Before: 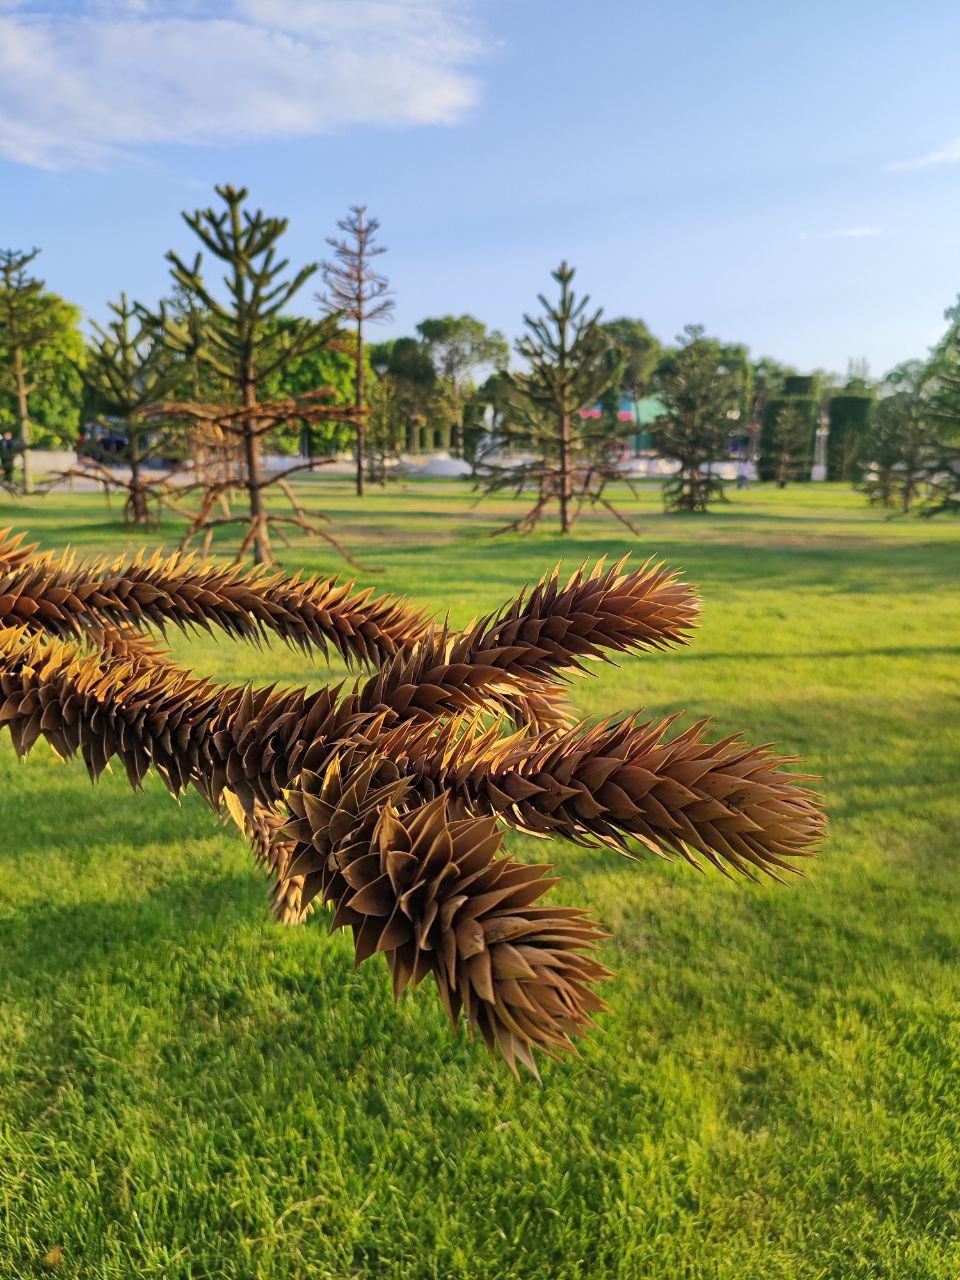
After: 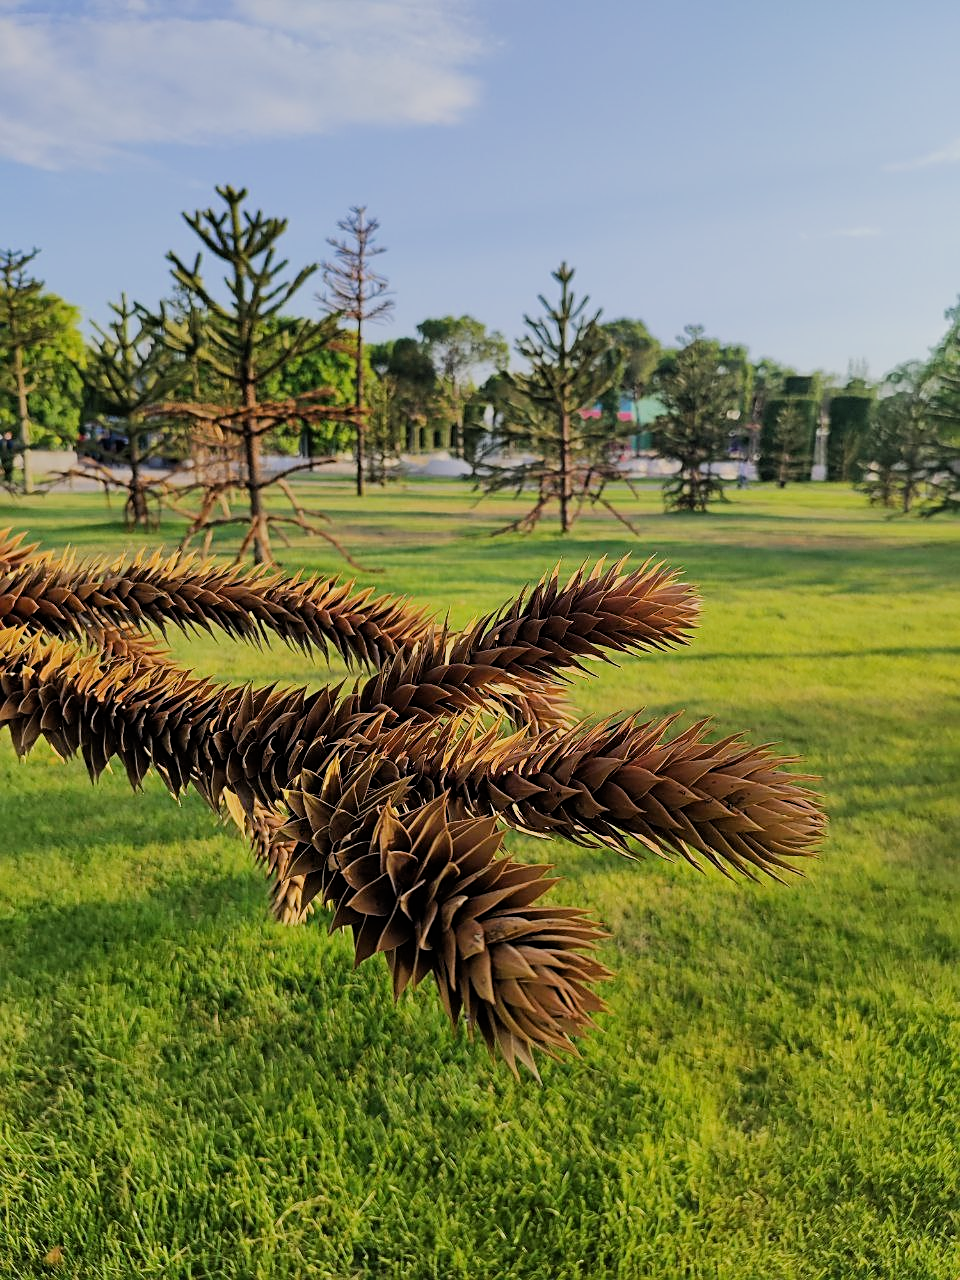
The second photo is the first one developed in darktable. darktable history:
sharpen: on, module defaults
filmic rgb: black relative exposure -7.65 EV, white relative exposure 4.56 EV, hardness 3.61, contrast 1.061
